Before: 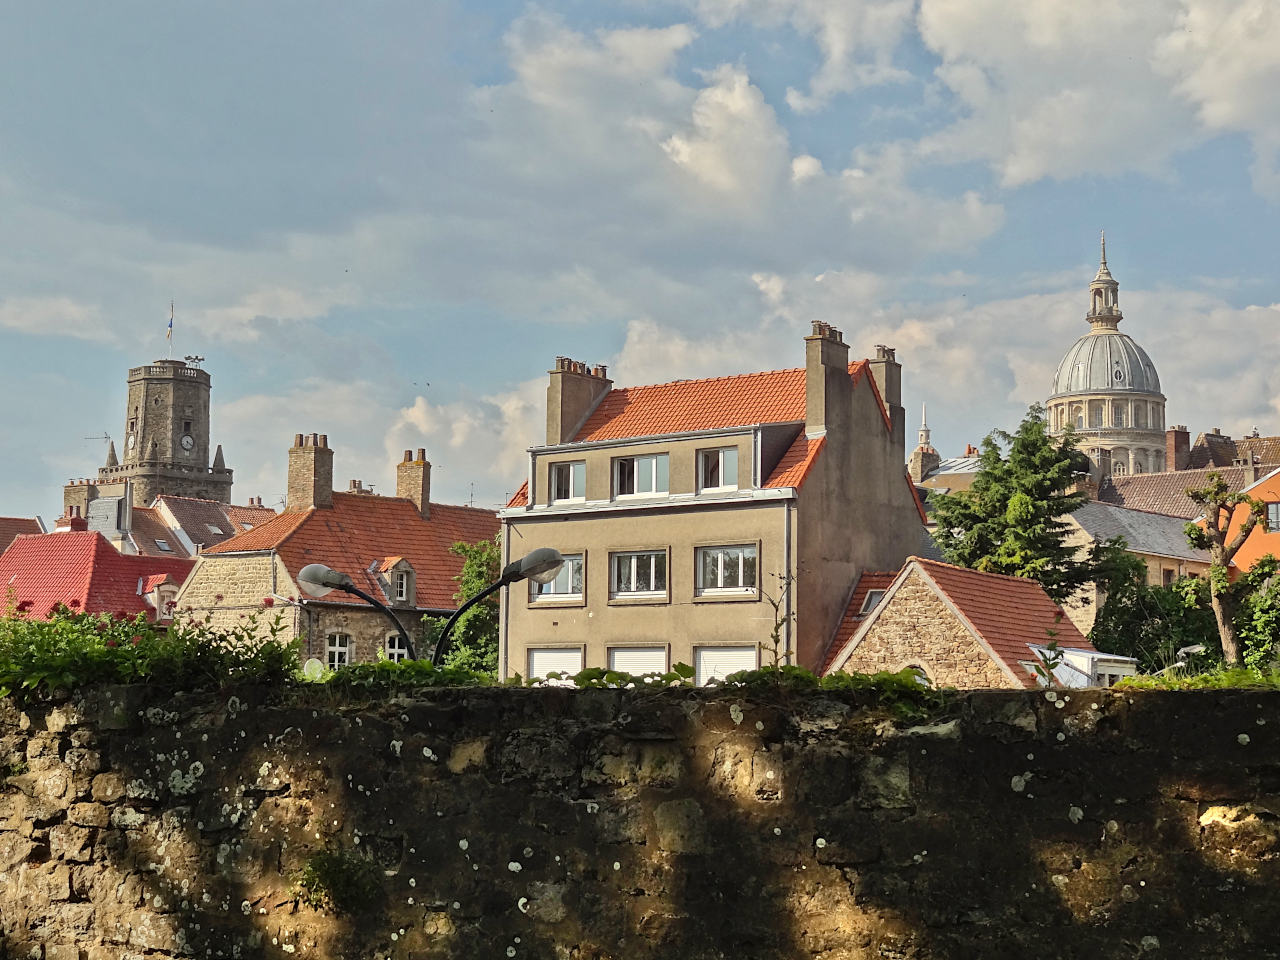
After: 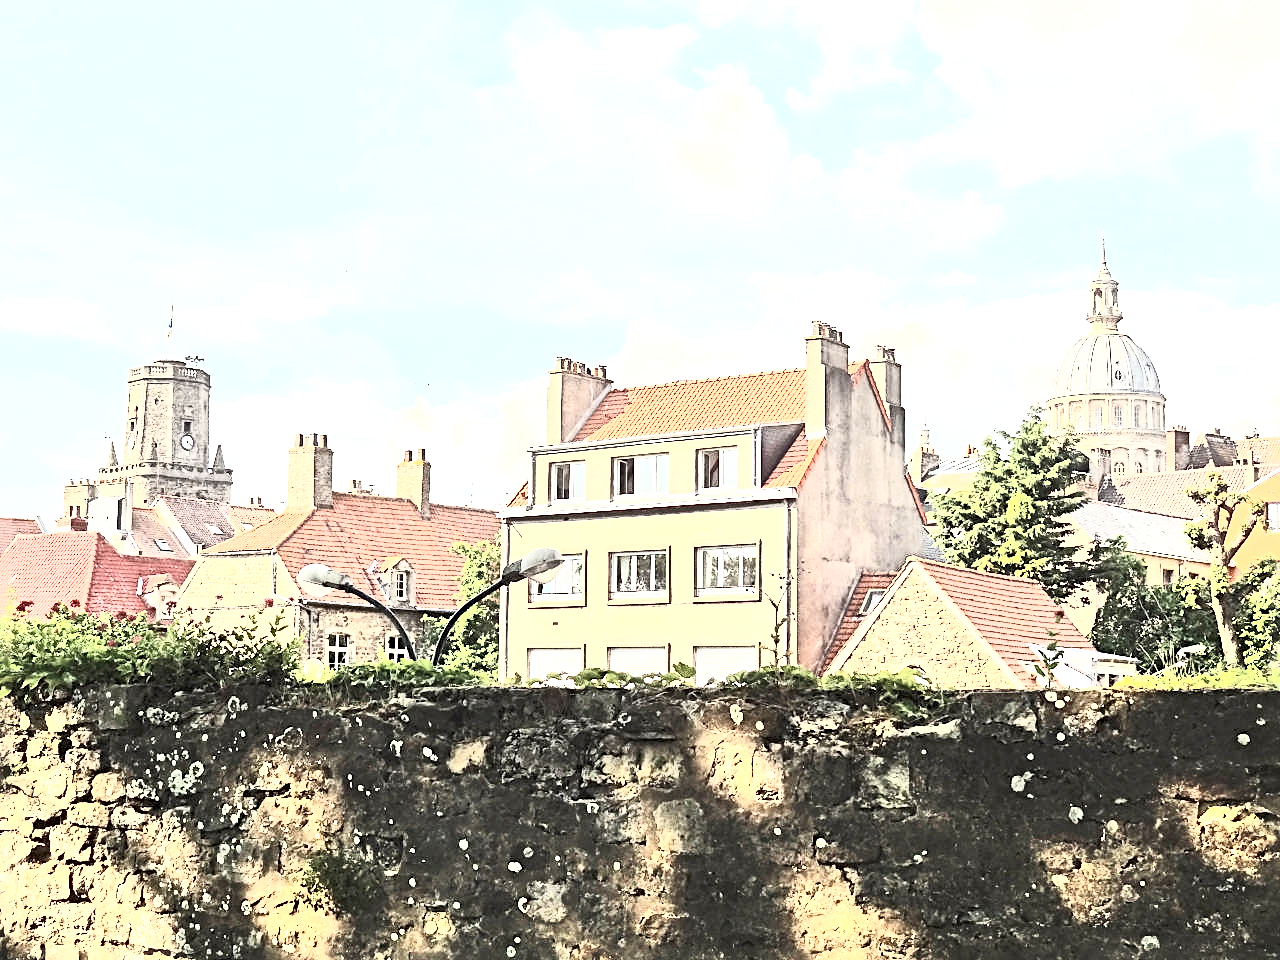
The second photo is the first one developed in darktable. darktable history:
sharpen: radius 4.881
exposure: black level correction 0.001, exposure 1.817 EV, compensate highlight preservation false
contrast brightness saturation: contrast 0.559, brightness 0.579, saturation -0.341
